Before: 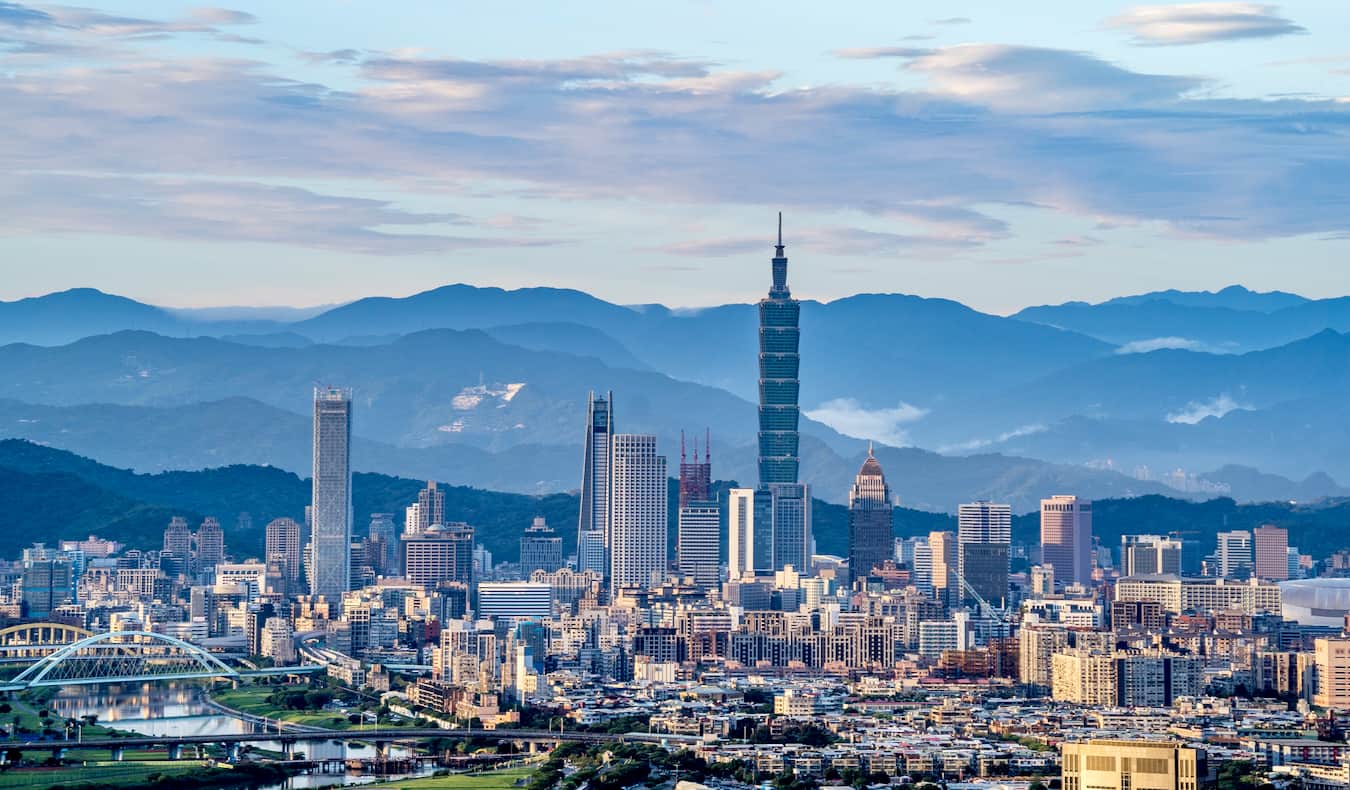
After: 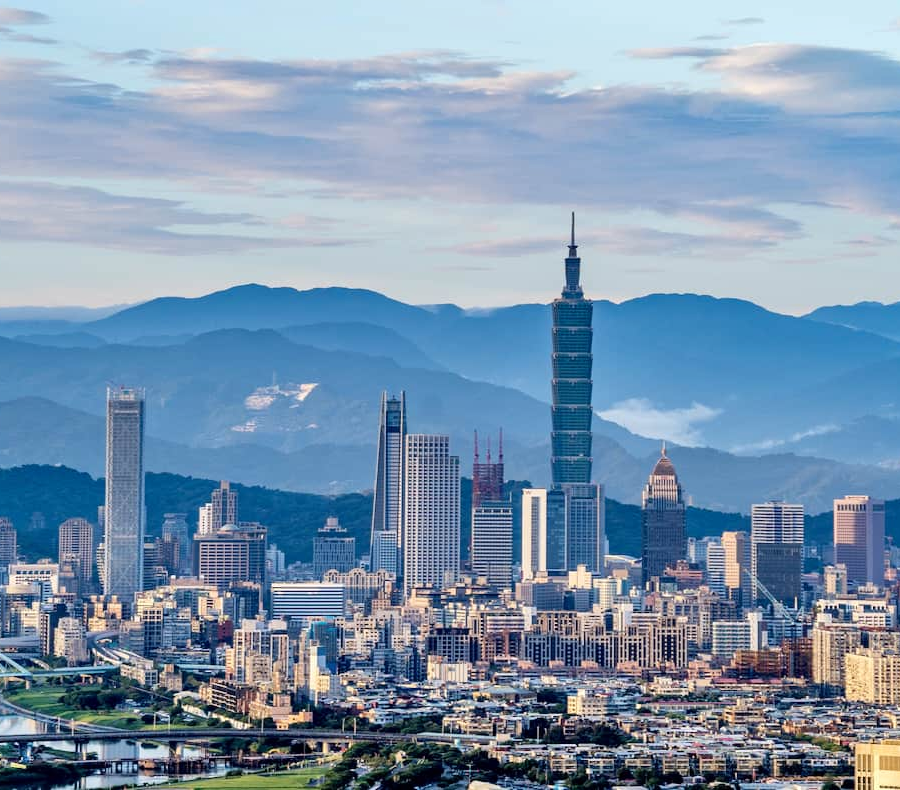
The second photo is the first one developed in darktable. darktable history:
crop: left 15.396%, right 17.925%
shadows and highlights: shadows 76.23, highlights -25.59, soften with gaussian
